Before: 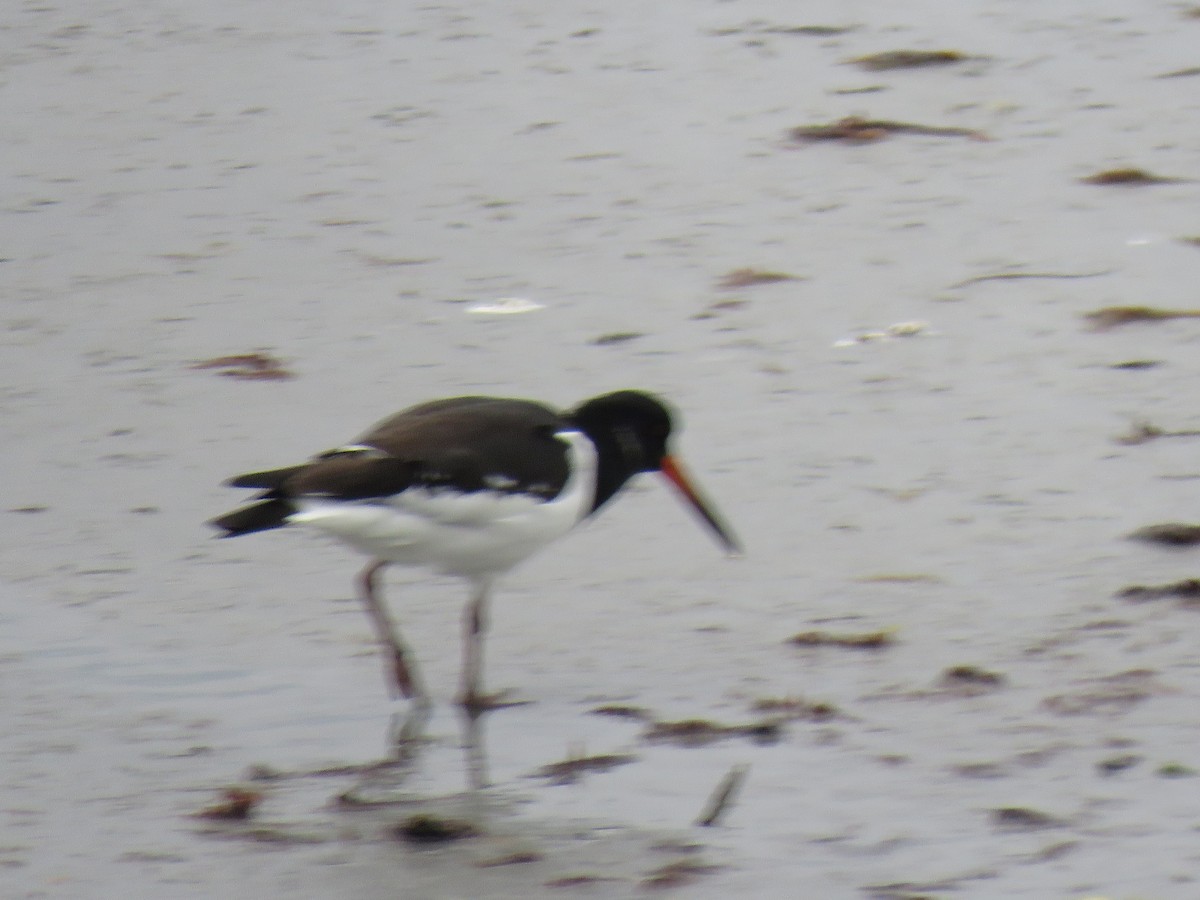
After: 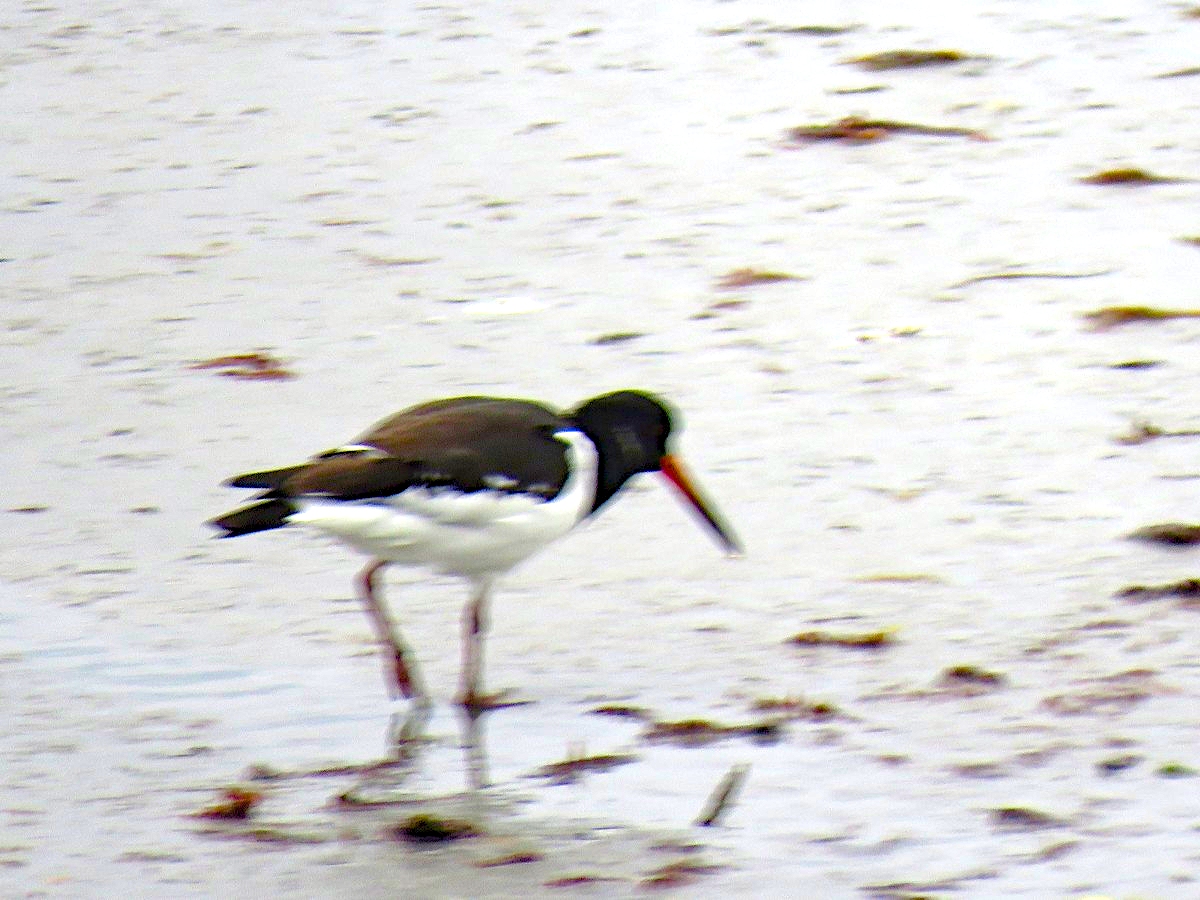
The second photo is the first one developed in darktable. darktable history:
diffuse or sharpen "sharpen demosaicing: AA filter": edge sensitivity 1, 1st order anisotropy 100%, 2nd order anisotropy 100%, 3rd order anisotropy 100%, 4th order anisotropy 100%, 1st order speed -25%, 2nd order speed -25%, 3rd order speed -25%, 4th order speed -25%
contrast equalizer: octaves 7, y [[0.6 ×6], [0.55 ×6], [0 ×6], [0 ×6], [0 ×6]], mix 0.3
haze removal: adaptive false
color balance rgb "light contrast": perceptual brilliance grading › highlights 10%, perceptual brilliance grading › mid-tones 5%, perceptual brilliance grading › shadows -10%
color balance rgb: perceptual saturation grading › global saturation 20%, perceptual saturation grading › highlights -25%, perceptual saturation grading › shadows 50.52%, global vibrance 40.24%
exposure: black level correction 0, exposure 1 EV, compensate exposure bias true, compensate highlight preservation false
